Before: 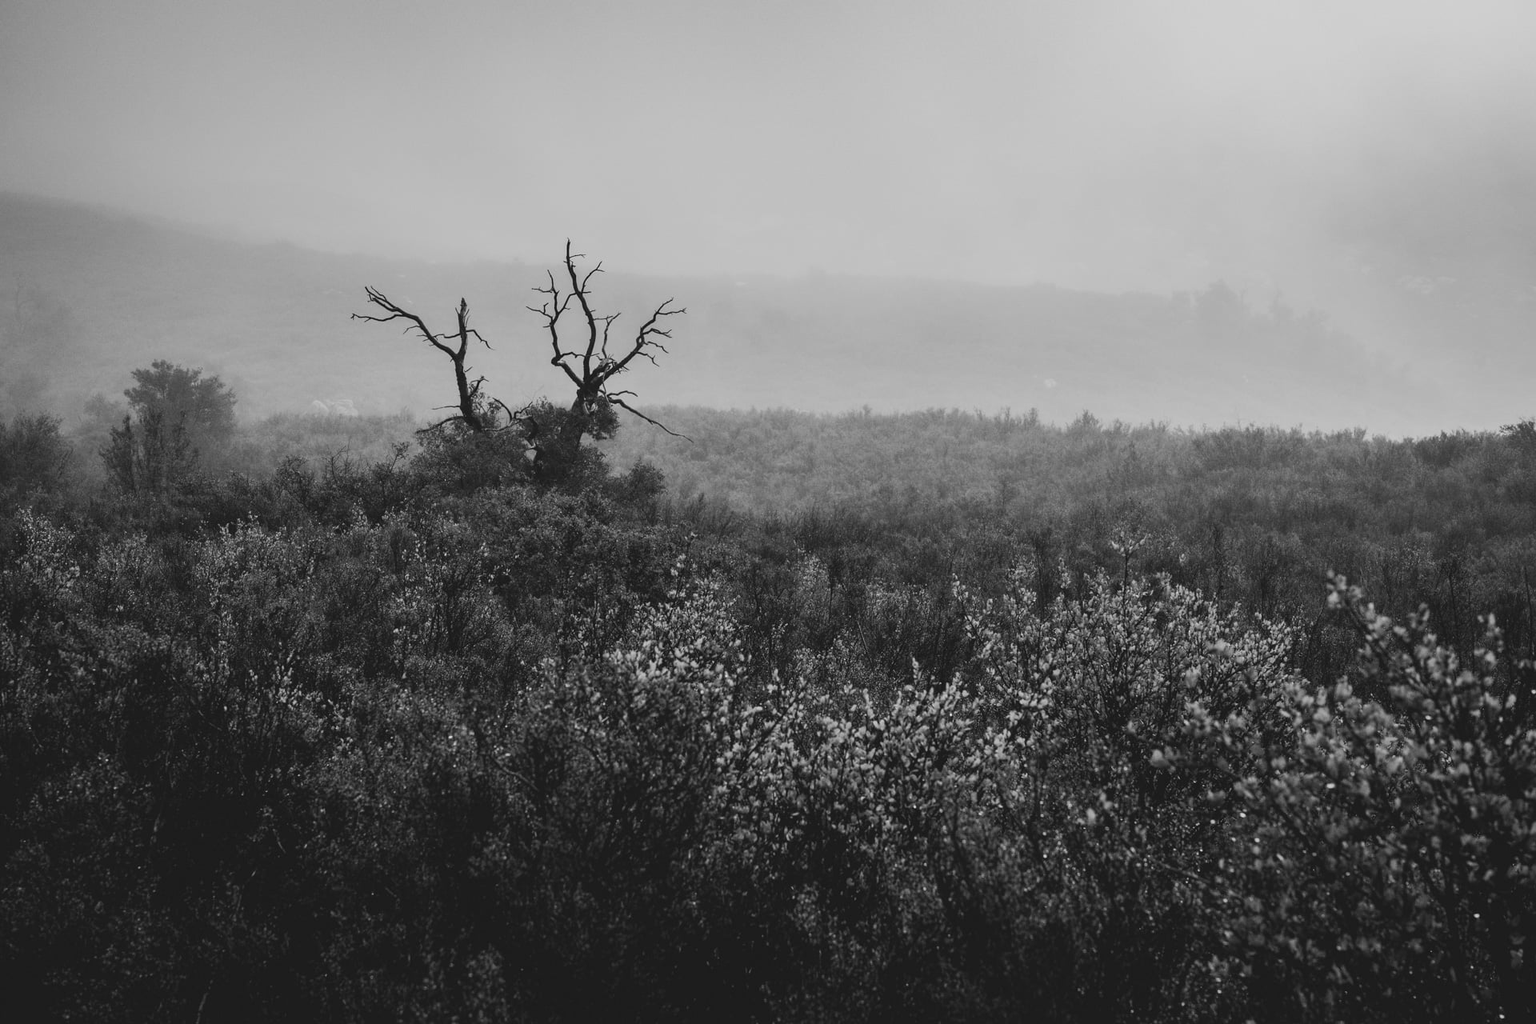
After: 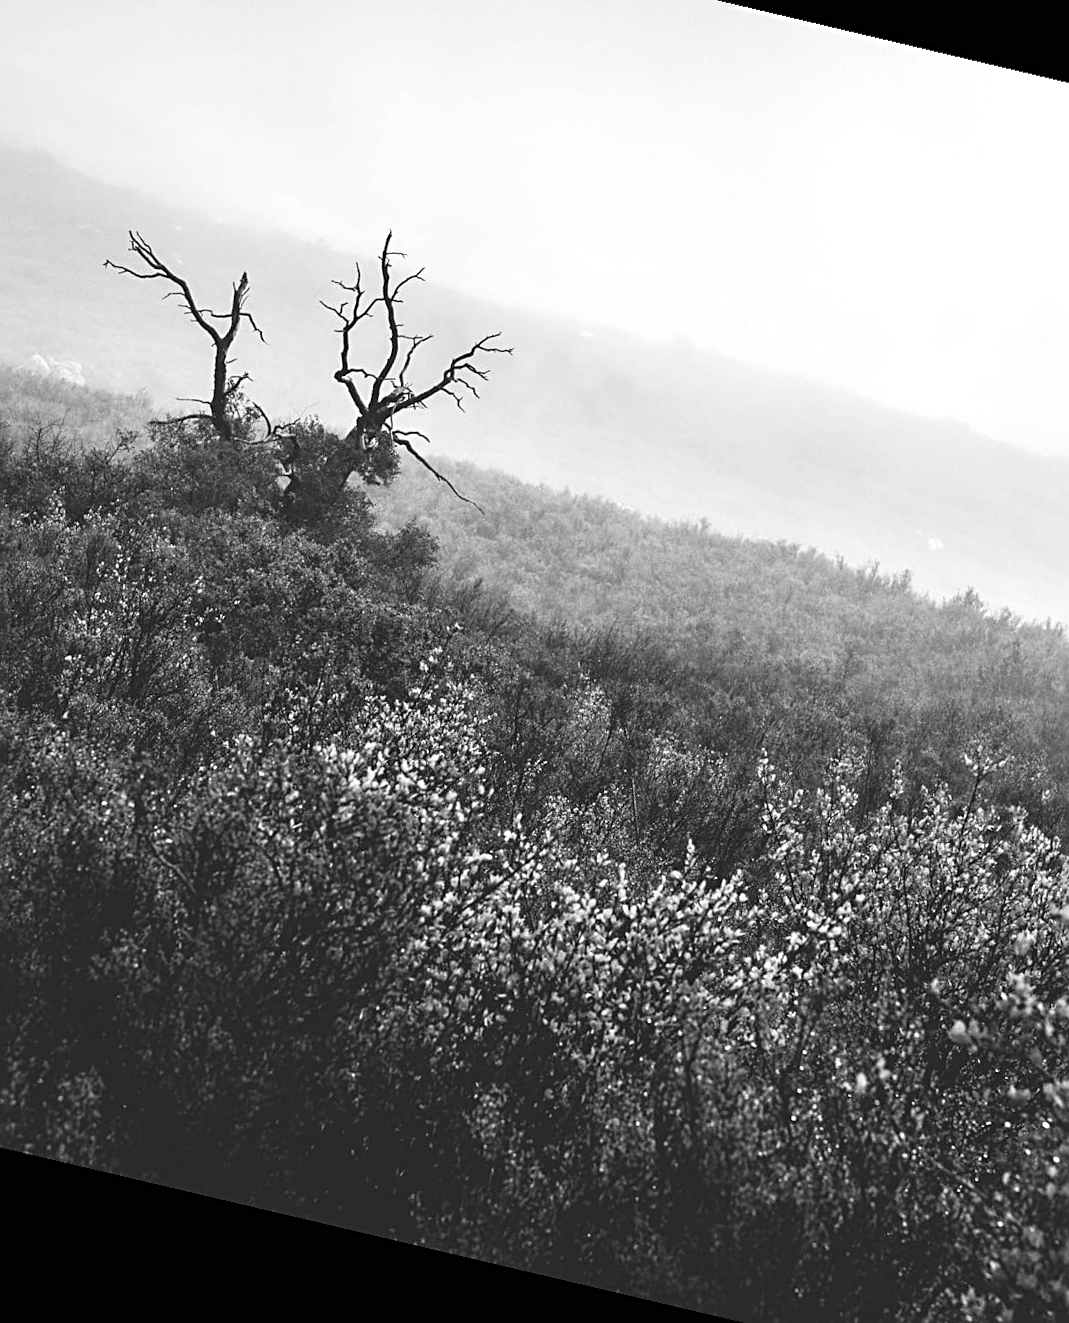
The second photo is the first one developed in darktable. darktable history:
crop and rotate: angle 0.02°, left 24.353%, top 13.219%, right 26.156%, bottom 8.224%
exposure: black level correction 0, exposure 0.9 EV, compensate highlight preservation false
rotate and perspective: rotation 13.27°, automatic cropping off
sharpen: radius 2.767
